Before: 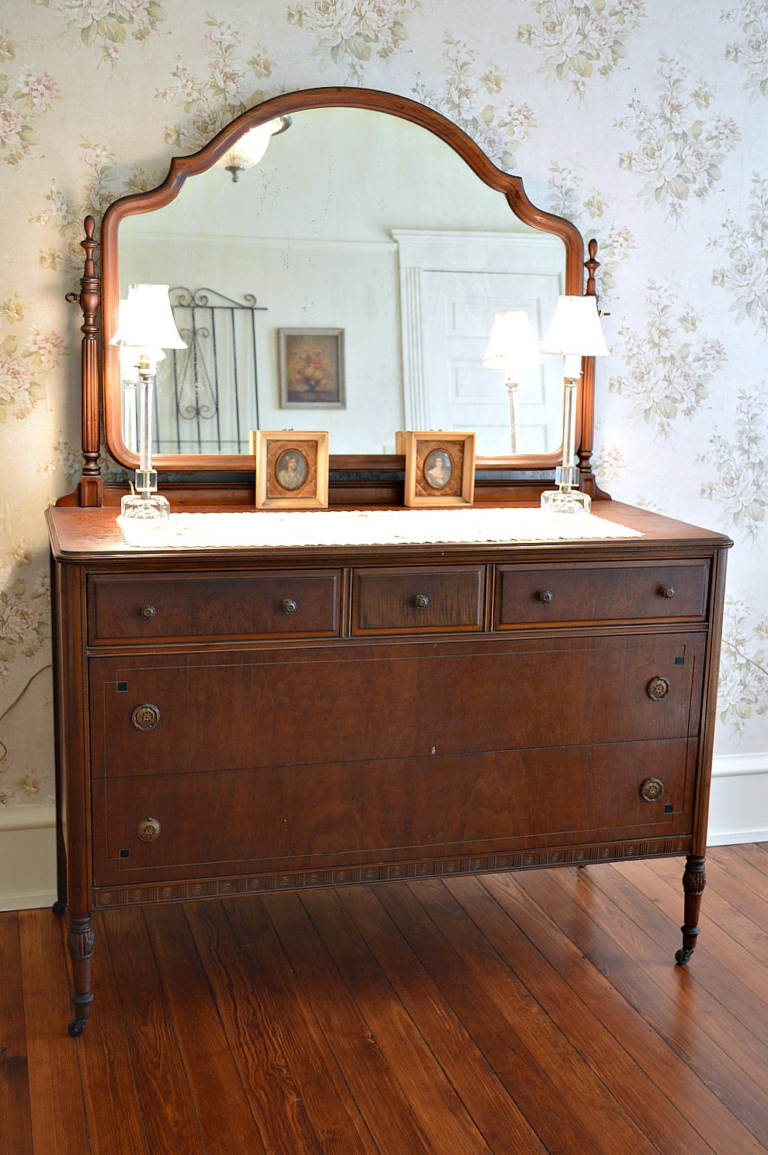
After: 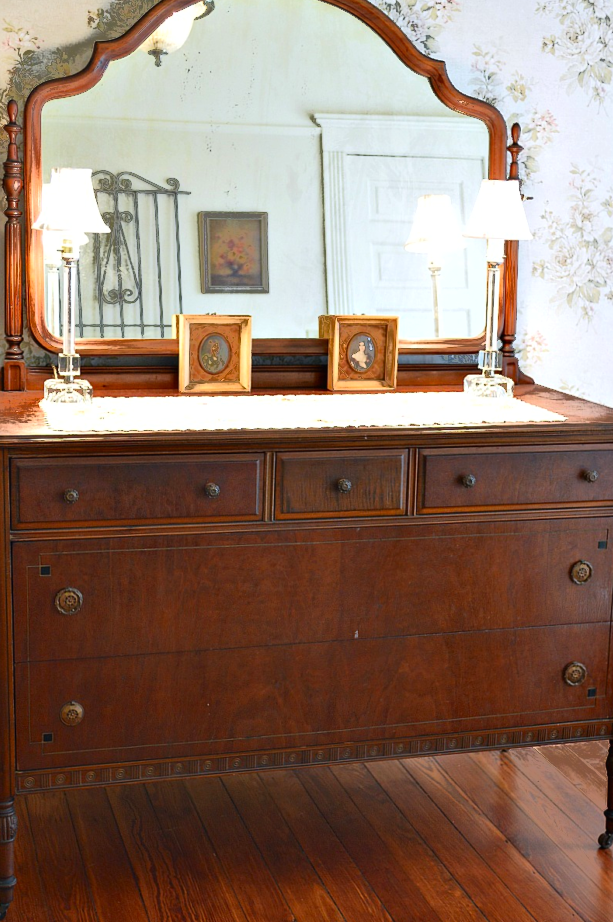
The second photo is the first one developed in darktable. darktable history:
crop and rotate: left 10.071%, top 10.071%, right 10.02%, bottom 10.02%
fill light: exposure -0.73 EV, center 0.69, width 2.2
exposure: black level correction -0.001, exposure 0.08 EV, compensate highlight preservation false
contrast brightness saturation: contrast 0.08, saturation 0.2
